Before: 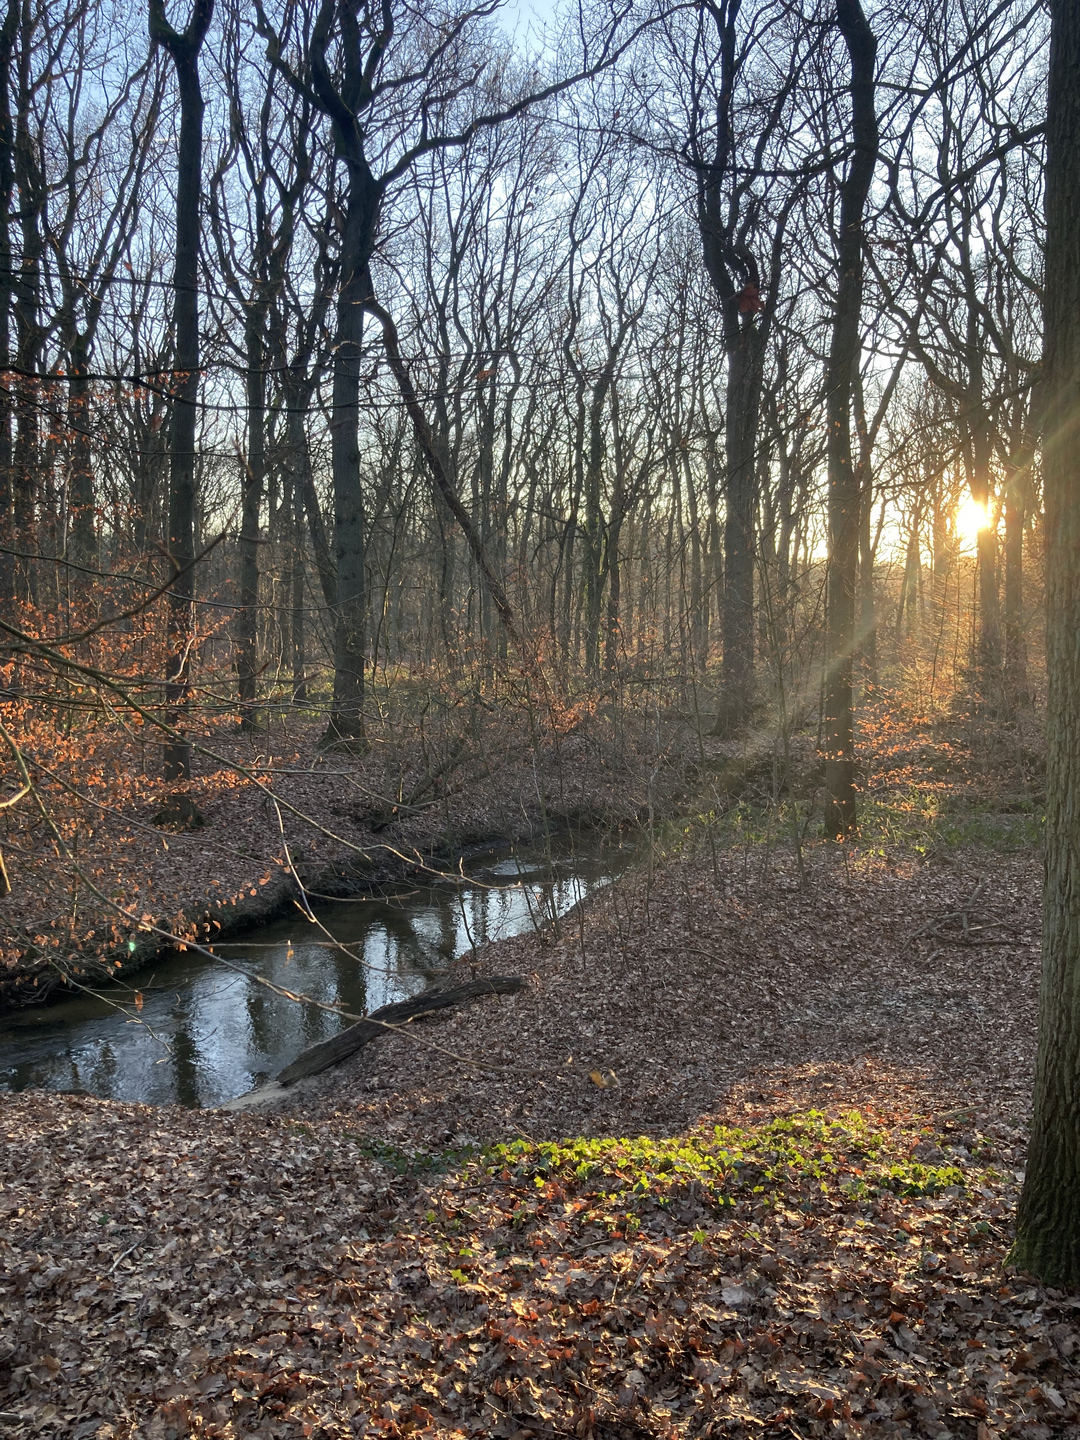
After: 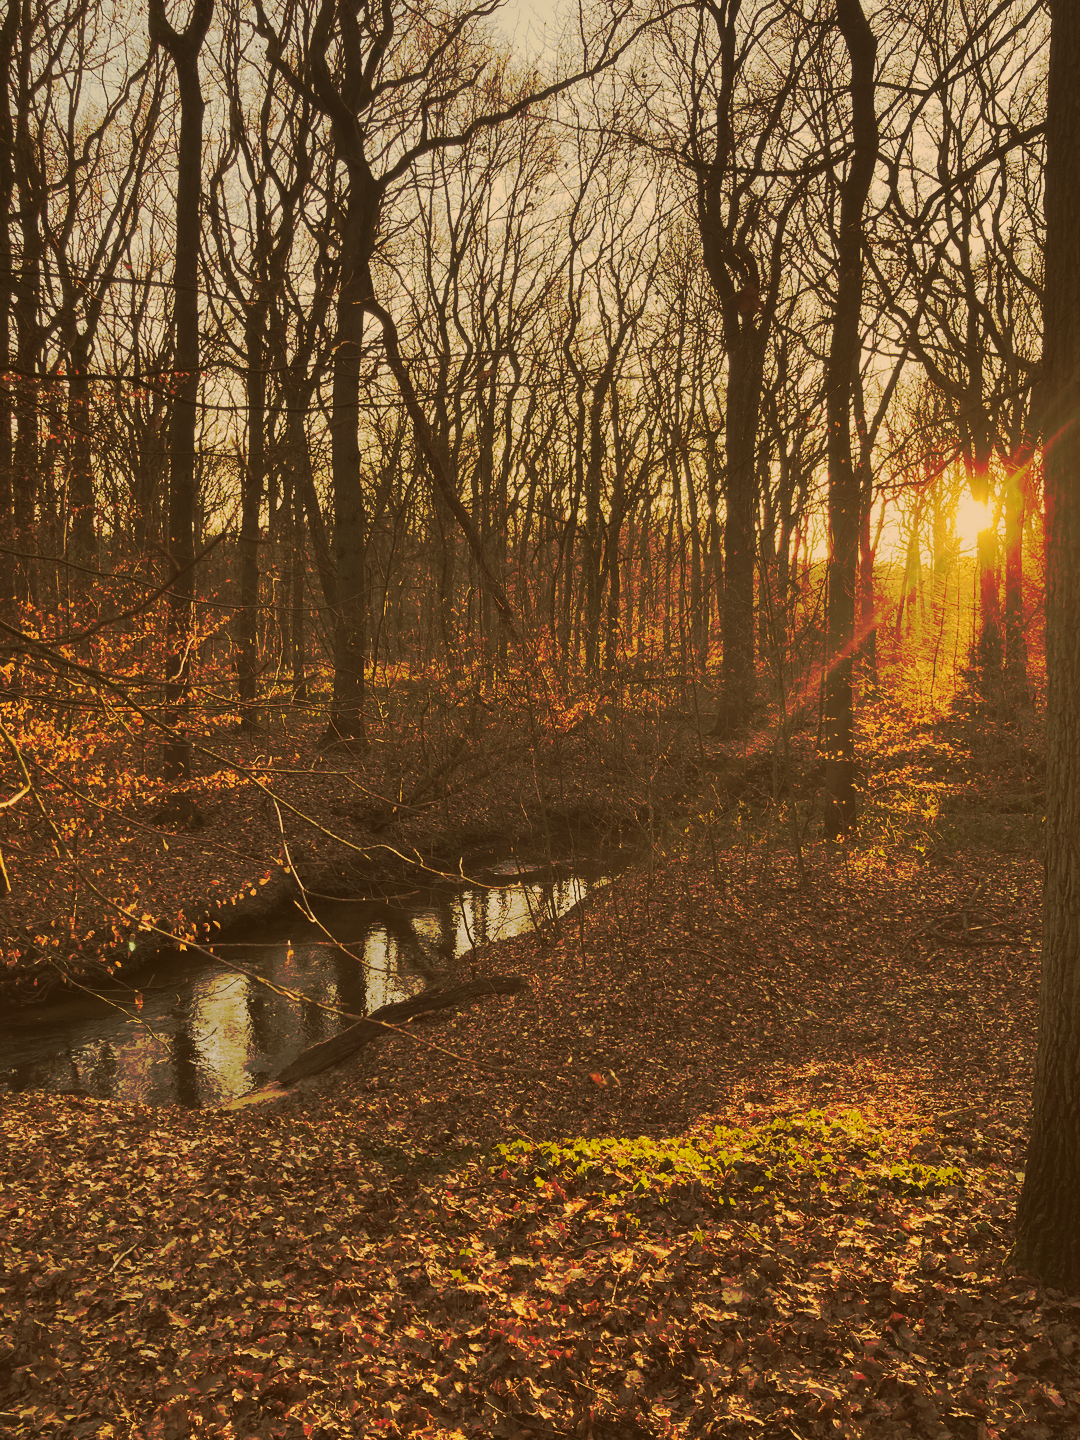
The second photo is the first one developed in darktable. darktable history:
tone curve: curves: ch0 [(0, 0) (0.003, 0.002) (0.011, 0.009) (0.025, 0.02) (0.044, 0.036) (0.069, 0.057) (0.1, 0.082) (0.136, 0.112) (0.177, 0.146) (0.224, 0.184) (0.277, 0.228) (0.335, 0.276) (0.399, 0.328) (0.468, 0.385) (0.543, 0.608) (0.623, 0.677) (0.709, 0.75) (0.801, 0.829) (0.898, 0.912) (1, 1)], preserve colors none
color look up table: target L [79.35, 78.76, 77.36, 73.45, 73.17, 70.63, 66.43, 65.39, 60.8, 50.4, 46, 34.75, 27.65, 200, 78.65, 74.11, 67.27, 69.57, 62.61, 61.76, 60.93, 61.36, 49.21, 53.76, 56.78, 47.65, 26.45, 15.04, 80.61, 71.89, 69.11, 65.58, 58.55, 54.62, 59.47, 55.26, 47.78, 46.15, 29.06, 42.93, 27.73, 28.45, 25.03, 72.9, 72.74, 60.17, 62.15, 55.75, 32.77], target a [3.146, -2.085, -3.057, -31.75, -32.15, 3.448, -16.28, -20.38, 4.233, -18.55, 8.189, -8.39, 9.898, 0, 12.59, 8.413, 16.45, 29.28, 15.7, 26.08, 52.31, 44.9, 14.7, 25.78, 39.17, 38.52, 22.77, 12.94, 12.25, 23, 33.29, 45.42, 56.38, 17.76, 30.74, 14.98, 30.12, 45.61, 10.35, 12.93, 21.64, 8.858, 21.7, -24, 4.275, -25.51, -9.29, -13.15, -2.928], target b [47.45, 31.3, 64.74, 22.04, 37.66, 55.01, 41.17, 51.98, 36.53, 42.31, 45.02, 30.4, 32.21, 0, 42.55, 65.69, 32.35, 45.9, 47.83, 51.7, 28.69, 42.66, 29.58, 39.23, 34.17, 40.48, 30.65, 19.54, 29.15, 18.32, 26.91, 10.5, -2.033, 11.92, -0.245, 1.127, 16.69, 15, 24.63, -6.178, 22.41, 6.82, 16.26, 17.77, 21.1, 21.77, 5.527, 12.05, 17.51], num patches 49
